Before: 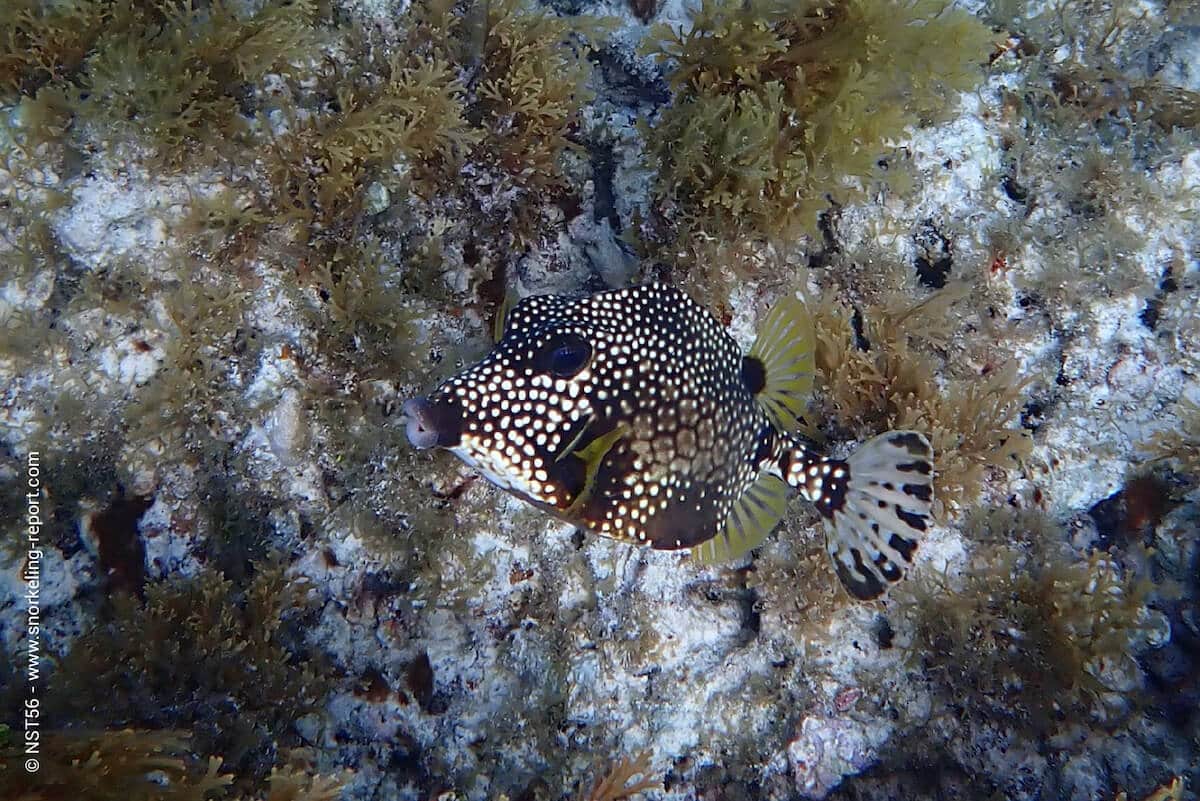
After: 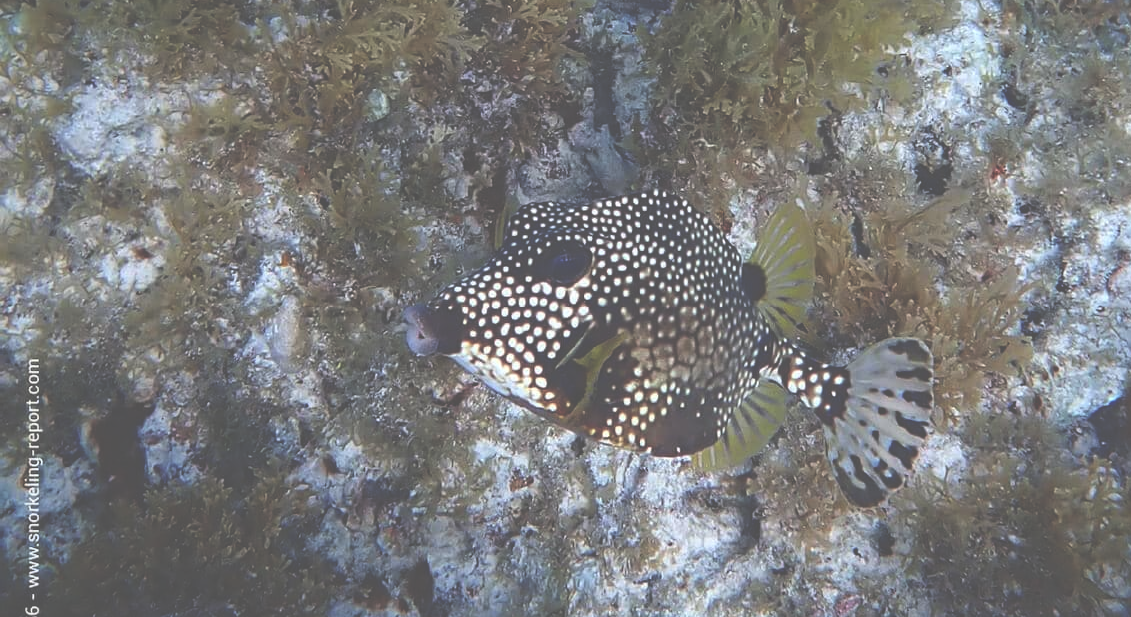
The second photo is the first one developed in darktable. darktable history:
color balance: on, module defaults
haze removal: compatibility mode true, adaptive false
crop and rotate: angle 0.03°, top 11.643%, right 5.651%, bottom 11.189%
exposure: black level correction -0.087, compensate highlight preservation false
